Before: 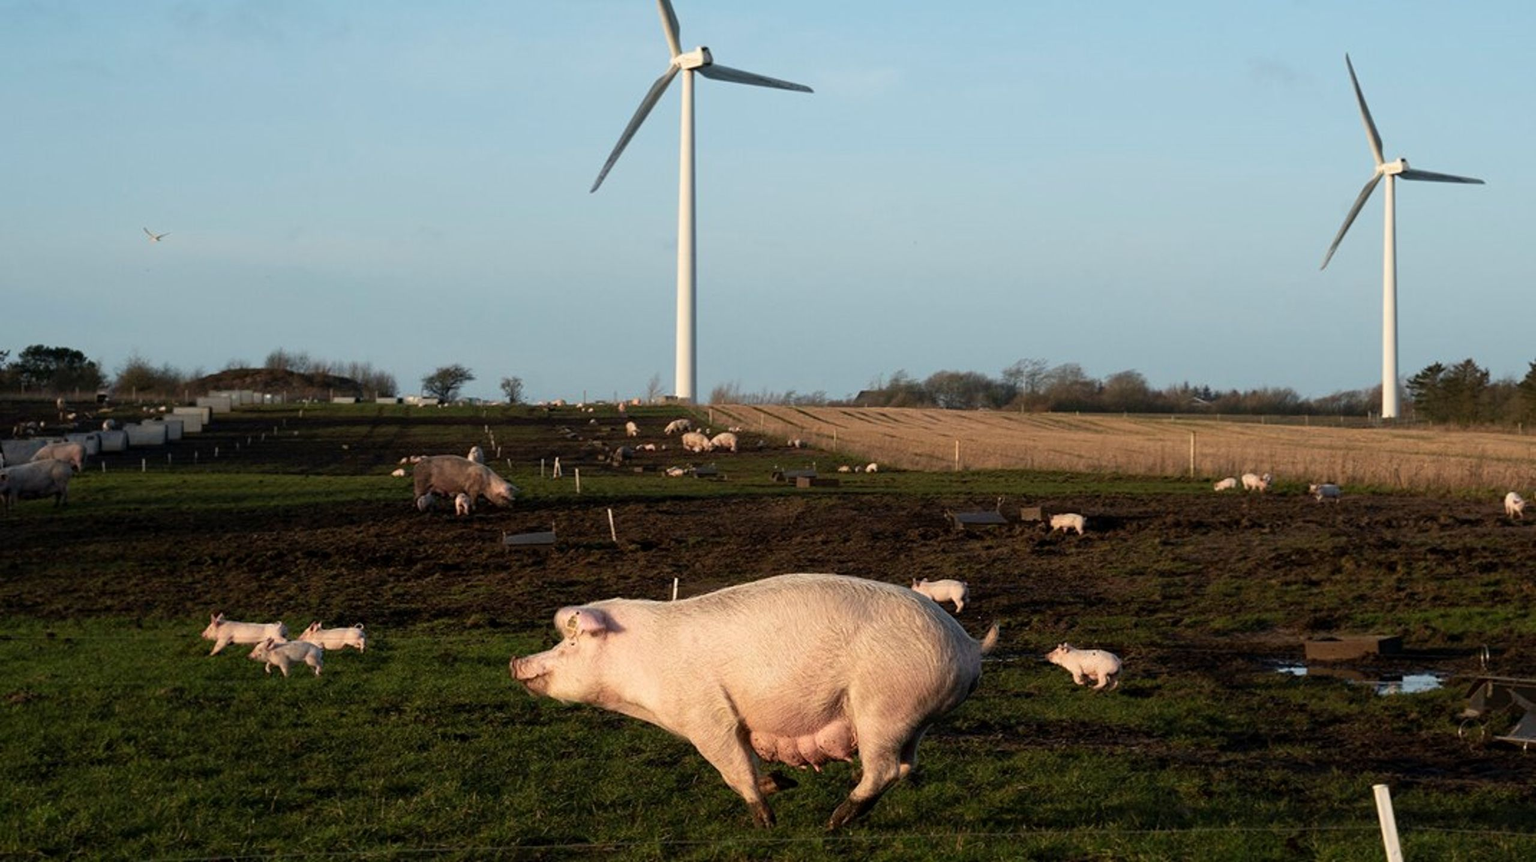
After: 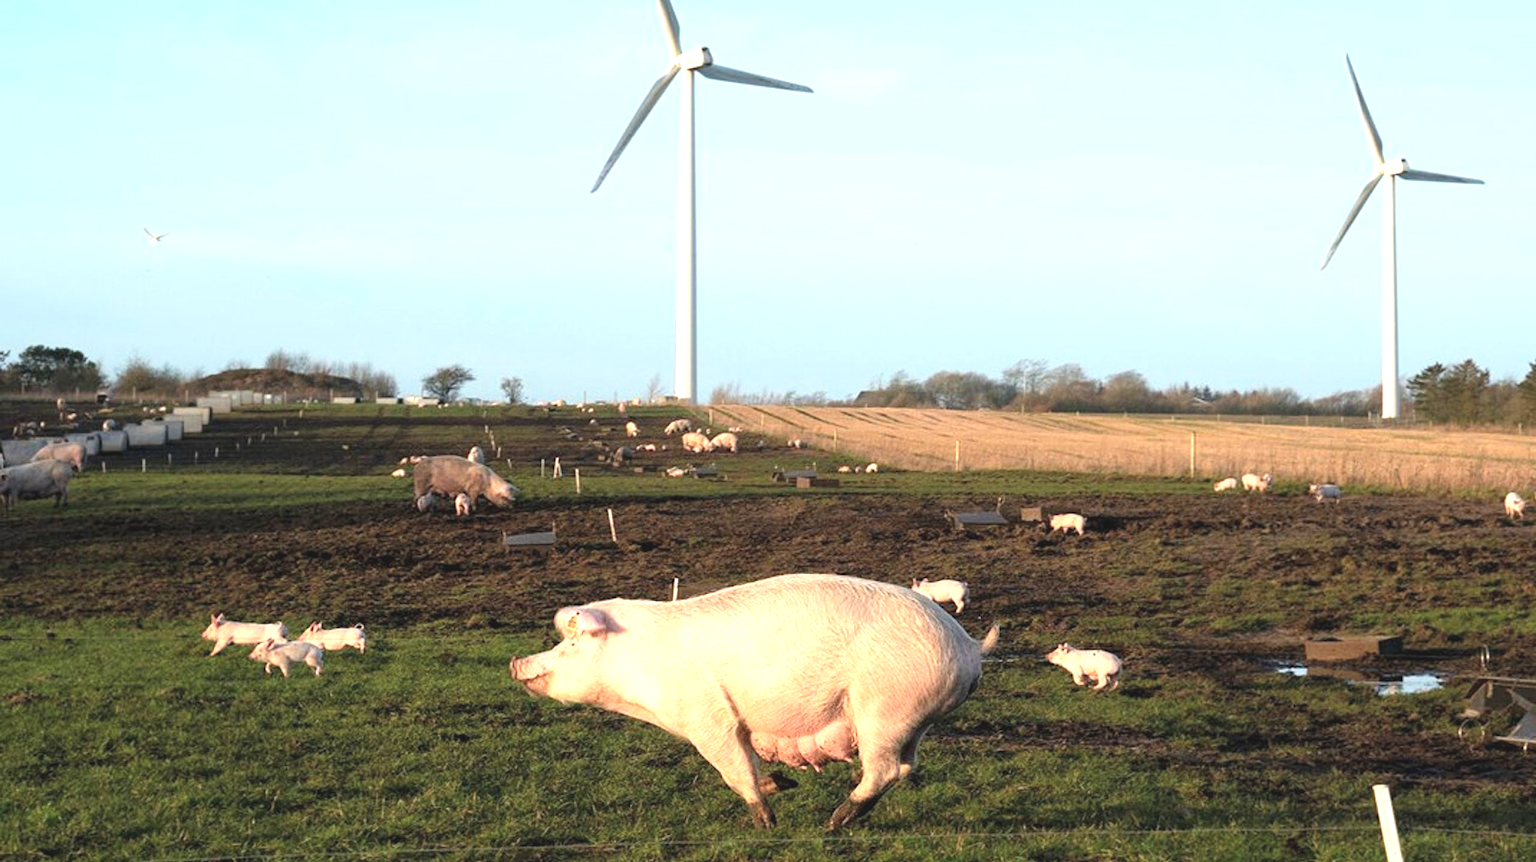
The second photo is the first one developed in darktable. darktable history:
exposure: black level correction -0.002, exposure 1.115 EV, compensate highlight preservation false
local contrast: mode bilateral grid, contrast 20, coarseness 50, detail 102%, midtone range 0.2
contrast brightness saturation: brightness 0.15
